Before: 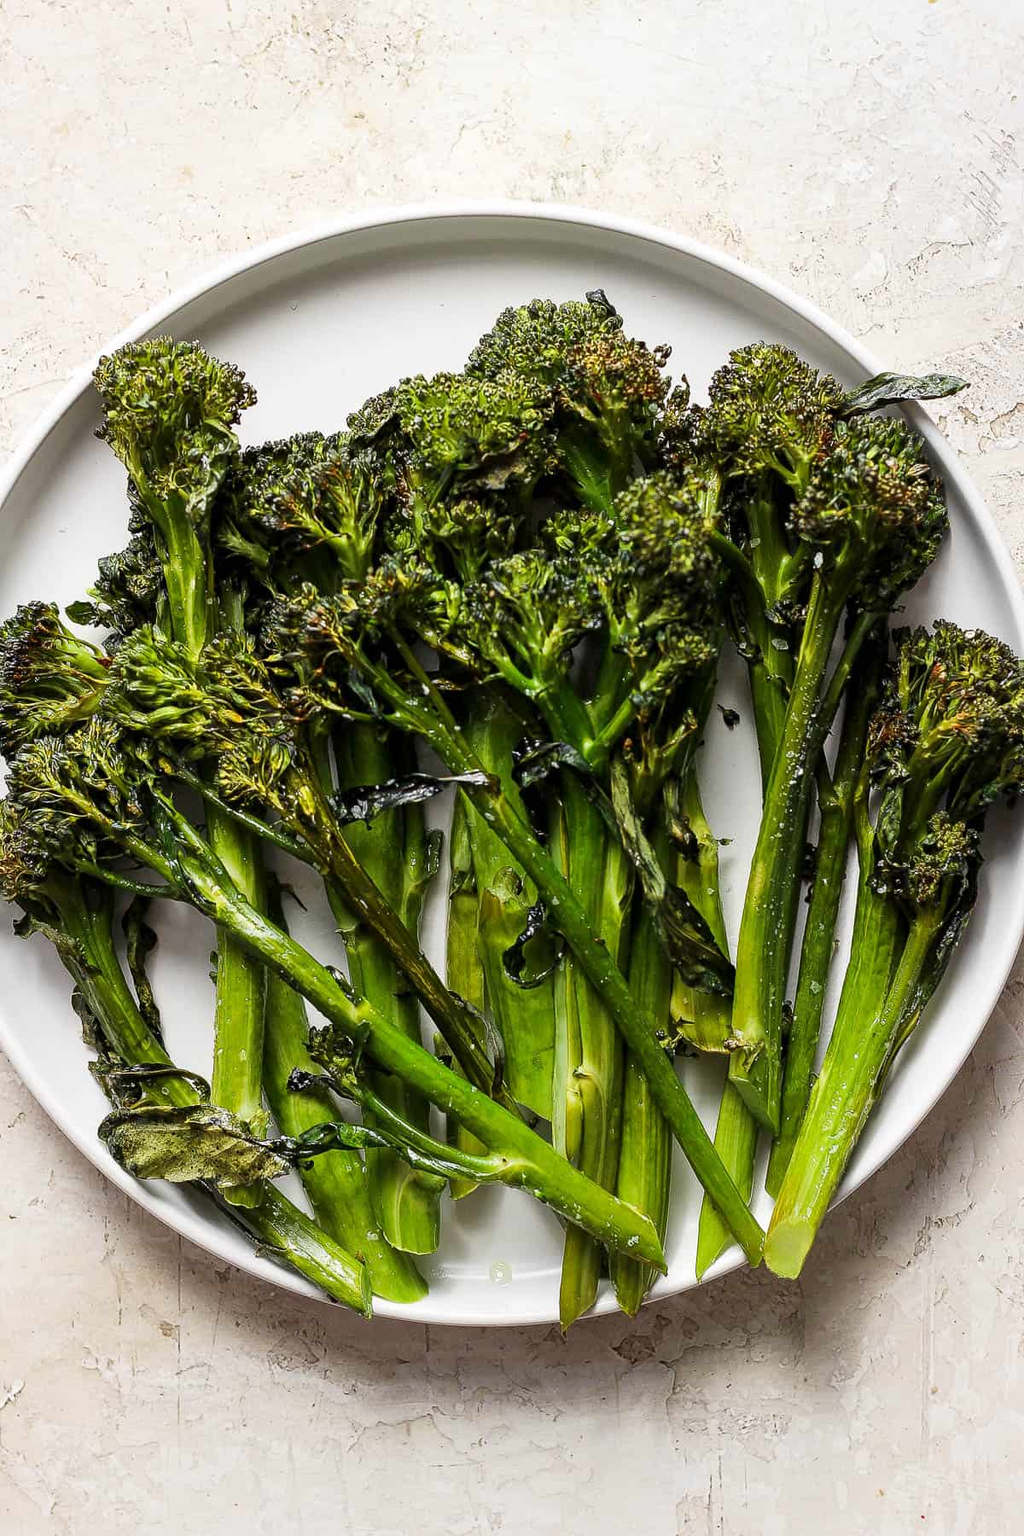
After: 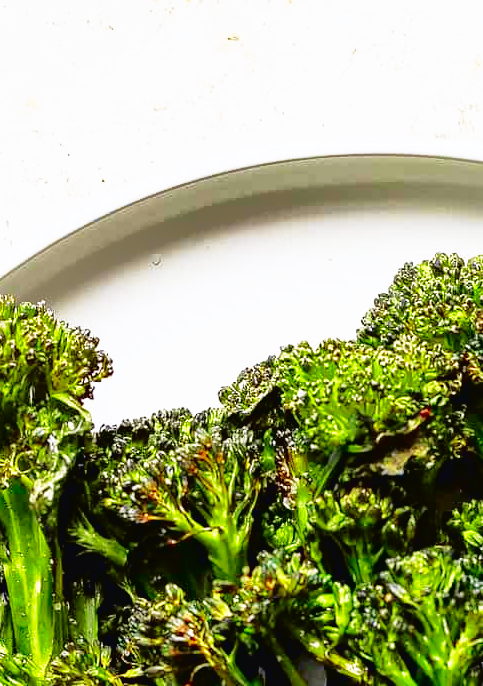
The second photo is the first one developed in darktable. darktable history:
crop: left 15.73%, top 5.448%, right 43.979%, bottom 56.398%
base curve: curves: ch0 [(0, 0) (0.026, 0.03) (0.109, 0.232) (0.351, 0.748) (0.669, 0.968) (1, 1)], preserve colors none
tone curve: curves: ch0 [(0, 0.013) (0.054, 0.018) (0.205, 0.191) (0.289, 0.292) (0.39, 0.424) (0.493, 0.551) (0.666, 0.743) (0.795, 0.841) (1, 0.998)]; ch1 [(0, 0) (0.385, 0.343) (0.439, 0.415) (0.494, 0.495) (0.501, 0.501) (0.51, 0.509) (0.54, 0.552) (0.586, 0.614) (0.66, 0.706) (0.783, 0.804) (1, 1)]; ch2 [(0, 0) (0.32, 0.281) (0.403, 0.399) (0.441, 0.428) (0.47, 0.469) (0.498, 0.496) (0.524, 0.538) (0.566, 0.579) (0.633, 0.665) (0.7, 0.711) (1, 1)], color space Lab, independent channels, preserve colors none
color calibration: illuminant same as pipeline (D50), adaptation XYZ, x 0.345, y 0.358, temperature 5008.94 K
shadows and highlights: highlights -59.73
